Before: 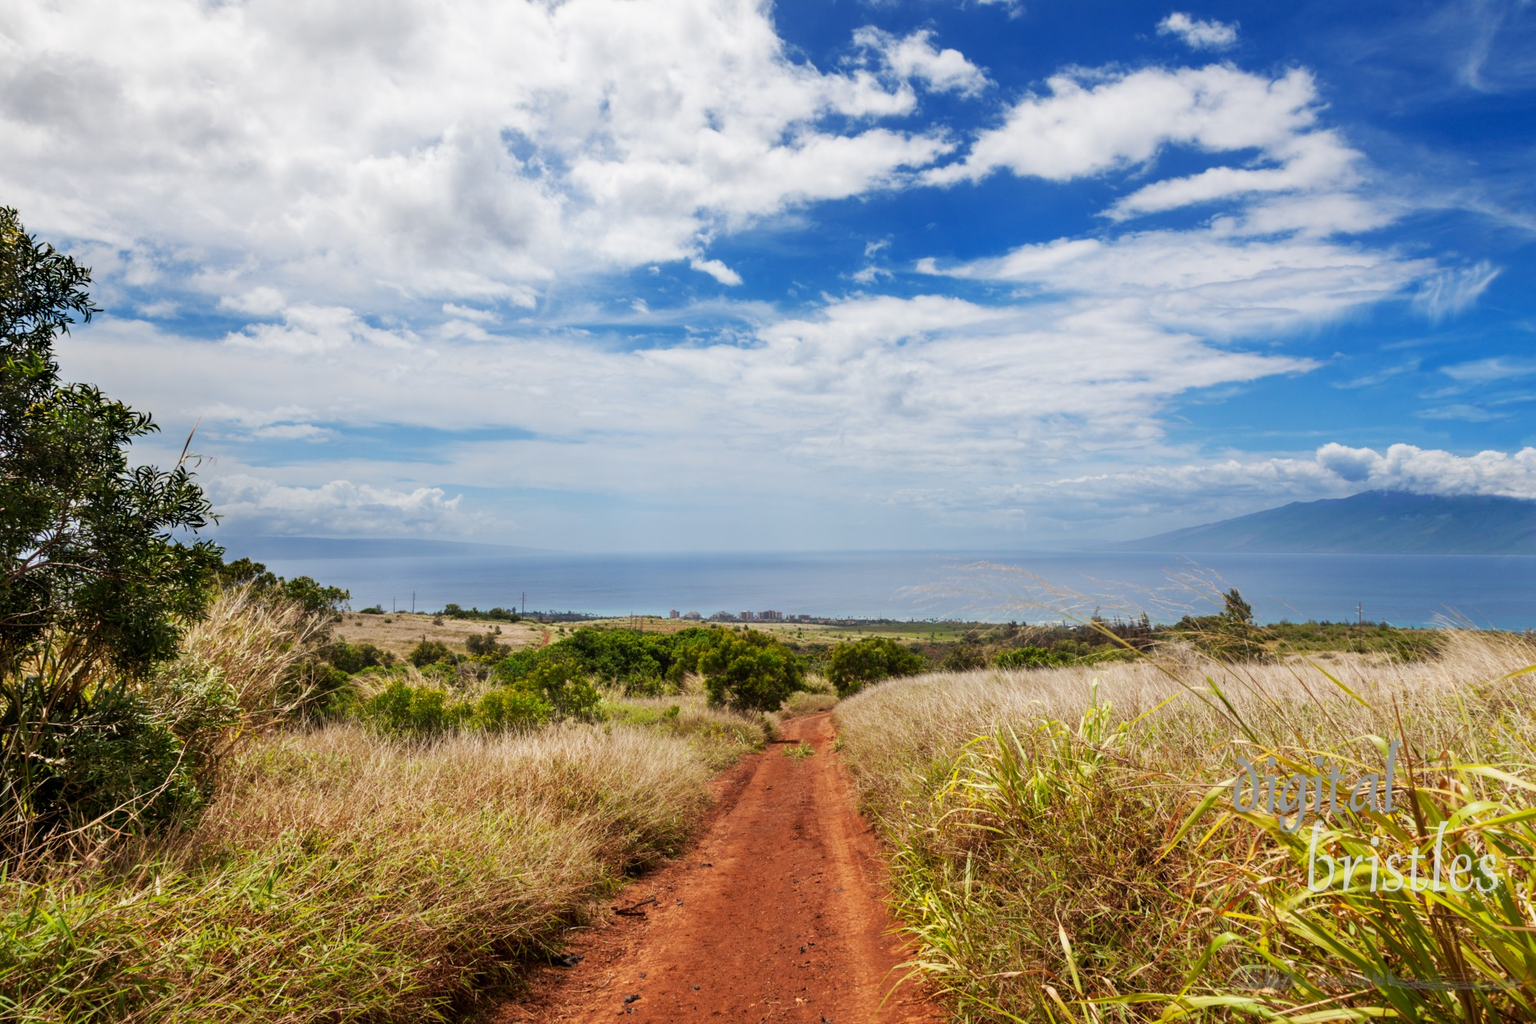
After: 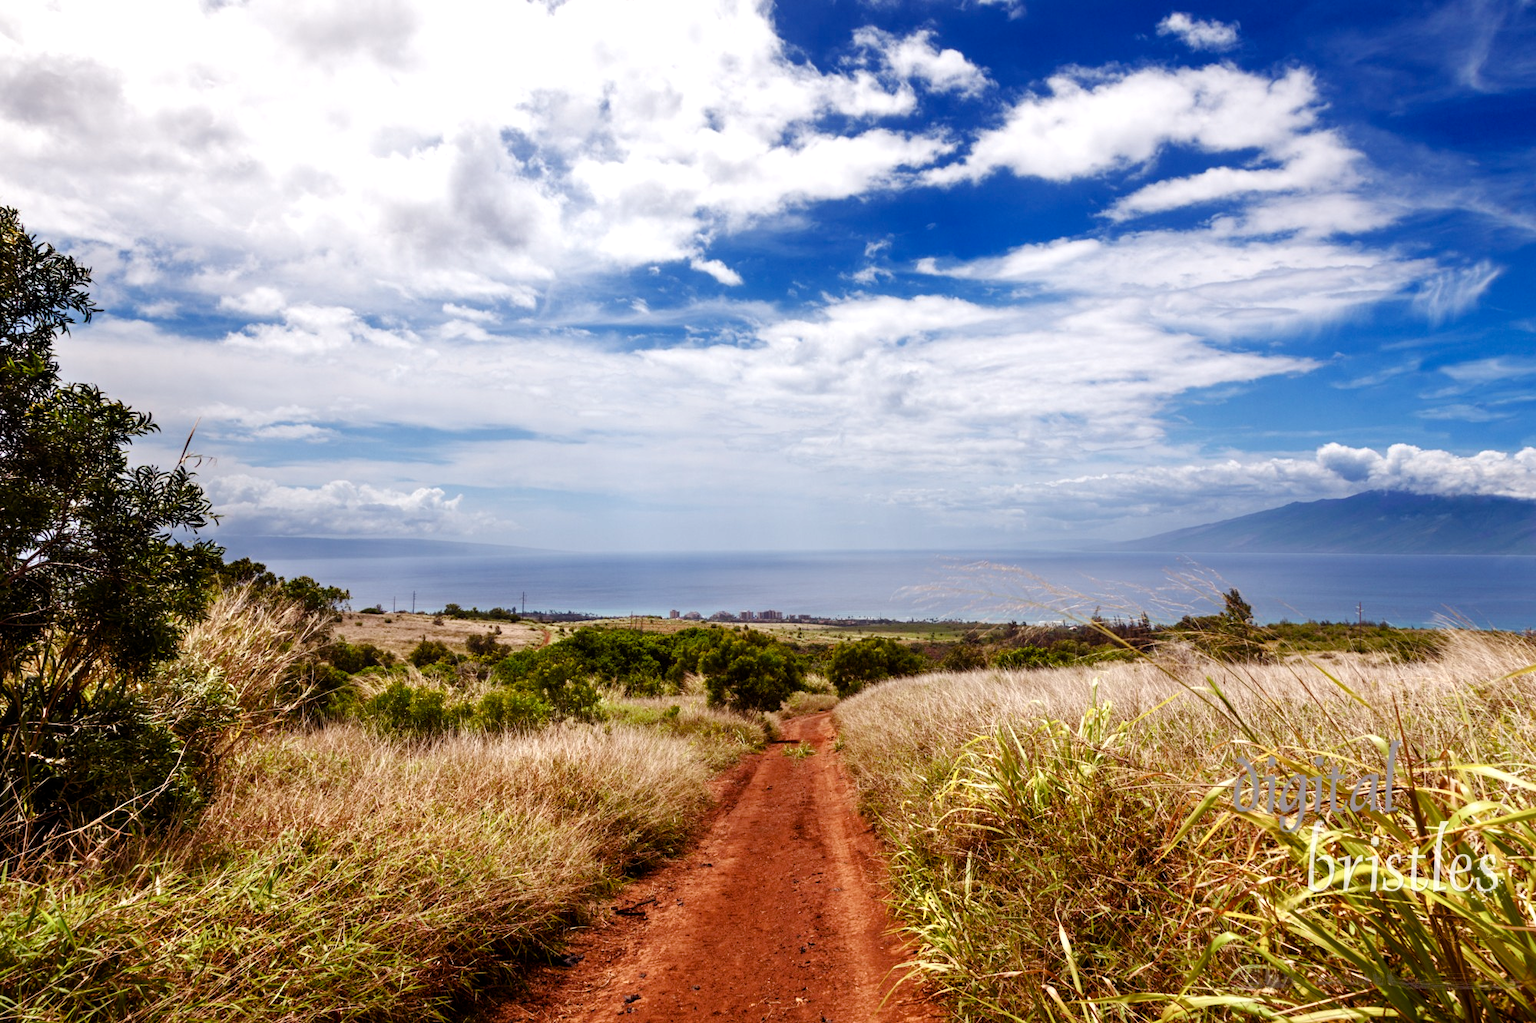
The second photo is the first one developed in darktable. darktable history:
color balance rgb: power › luminance -7.851%, power › chroma 1.355%, power › hue 330.42°, perceptual saturation grading › global saturation 20%, perceptual saturation grading › highlights -49.062%, perceptual saturation grading › shadows 24.501%, global vibrance 25.082%, contrast 19.958%
